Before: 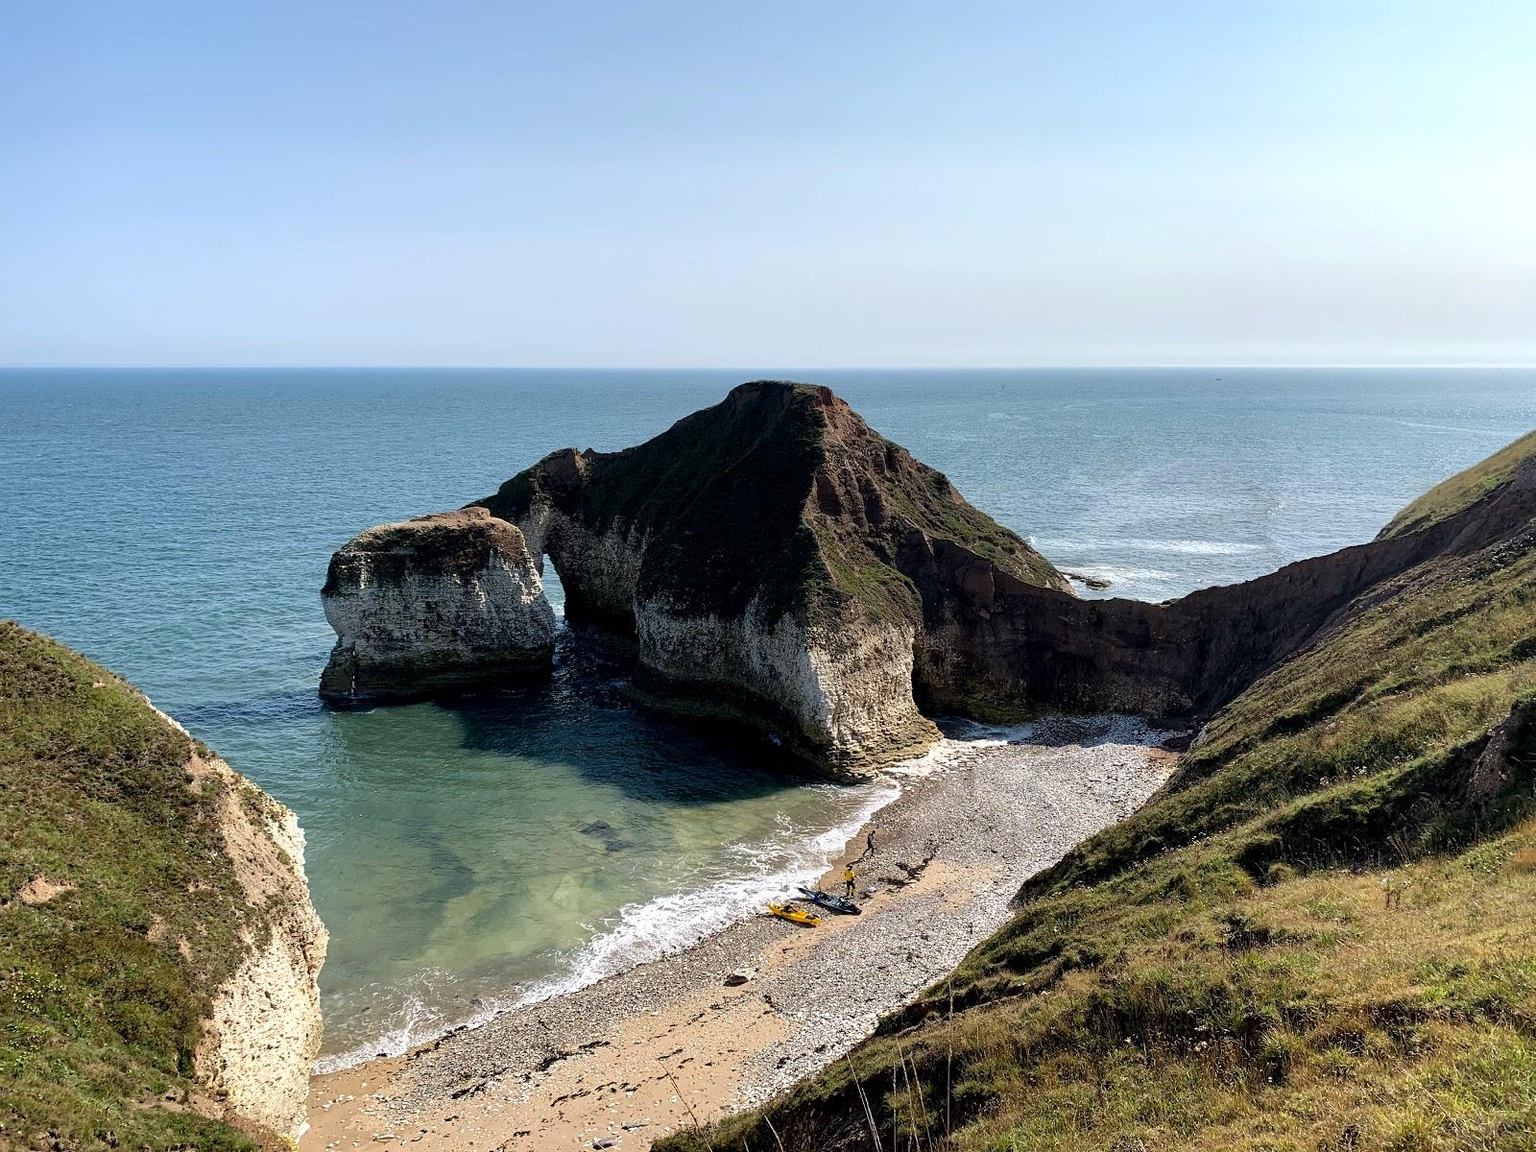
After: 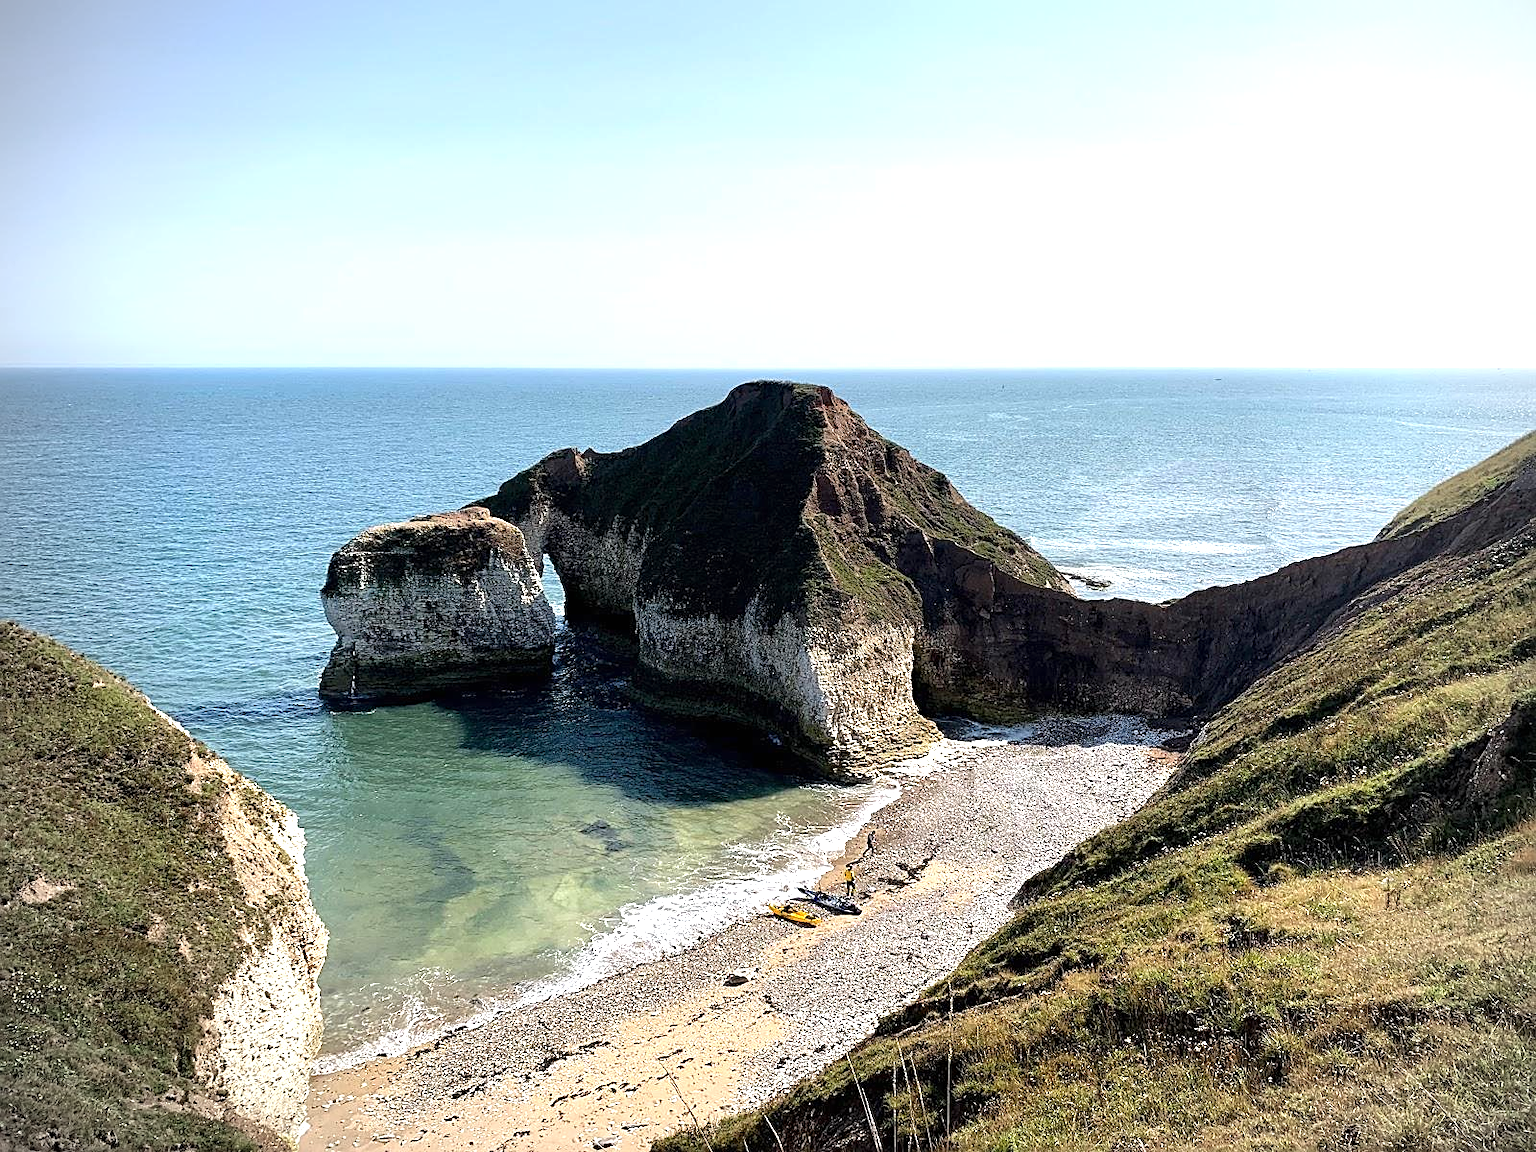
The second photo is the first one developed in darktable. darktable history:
exposure: black level correction 0, exposure 0.697 EV, compensate highlight preservation false
sharpen: on, module defaults
vignetting: saturation -0.659, center (0.039, -0.085)
